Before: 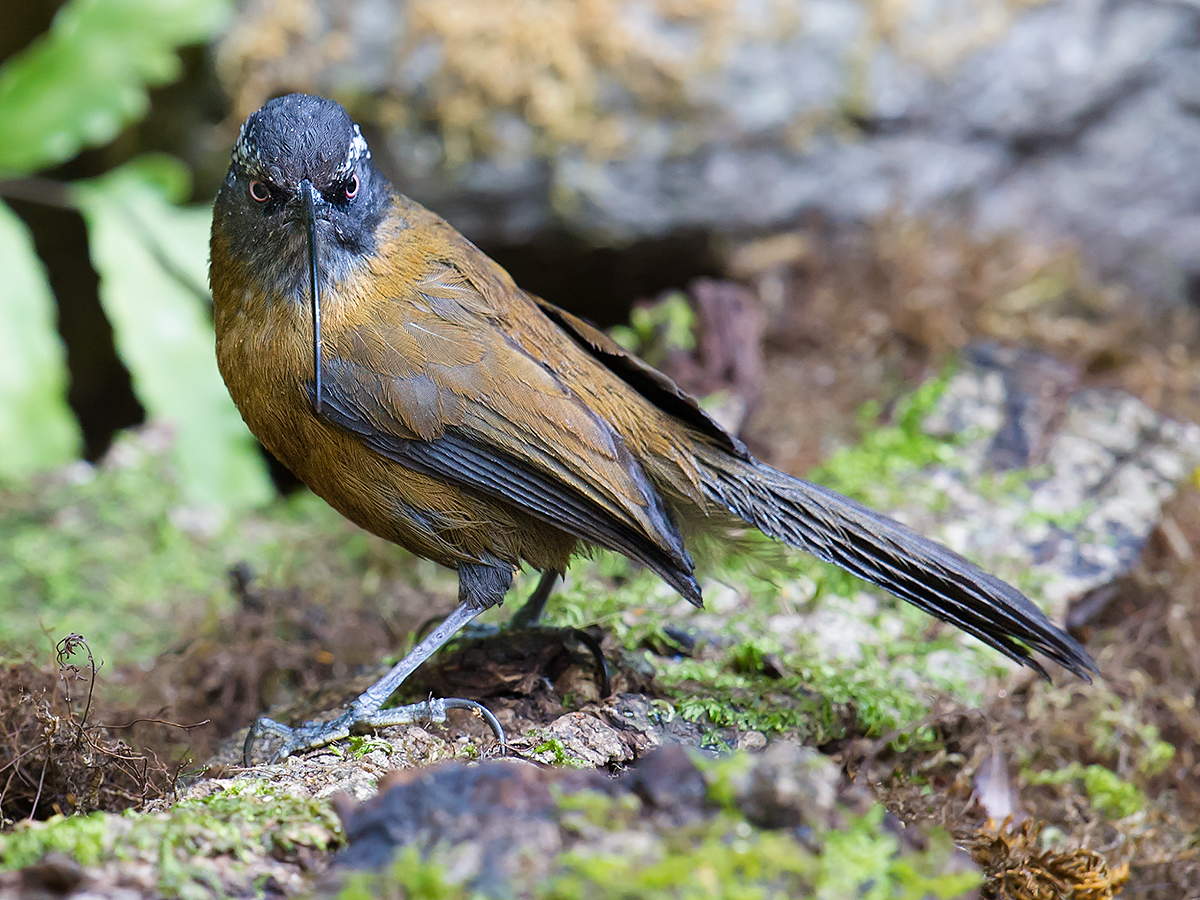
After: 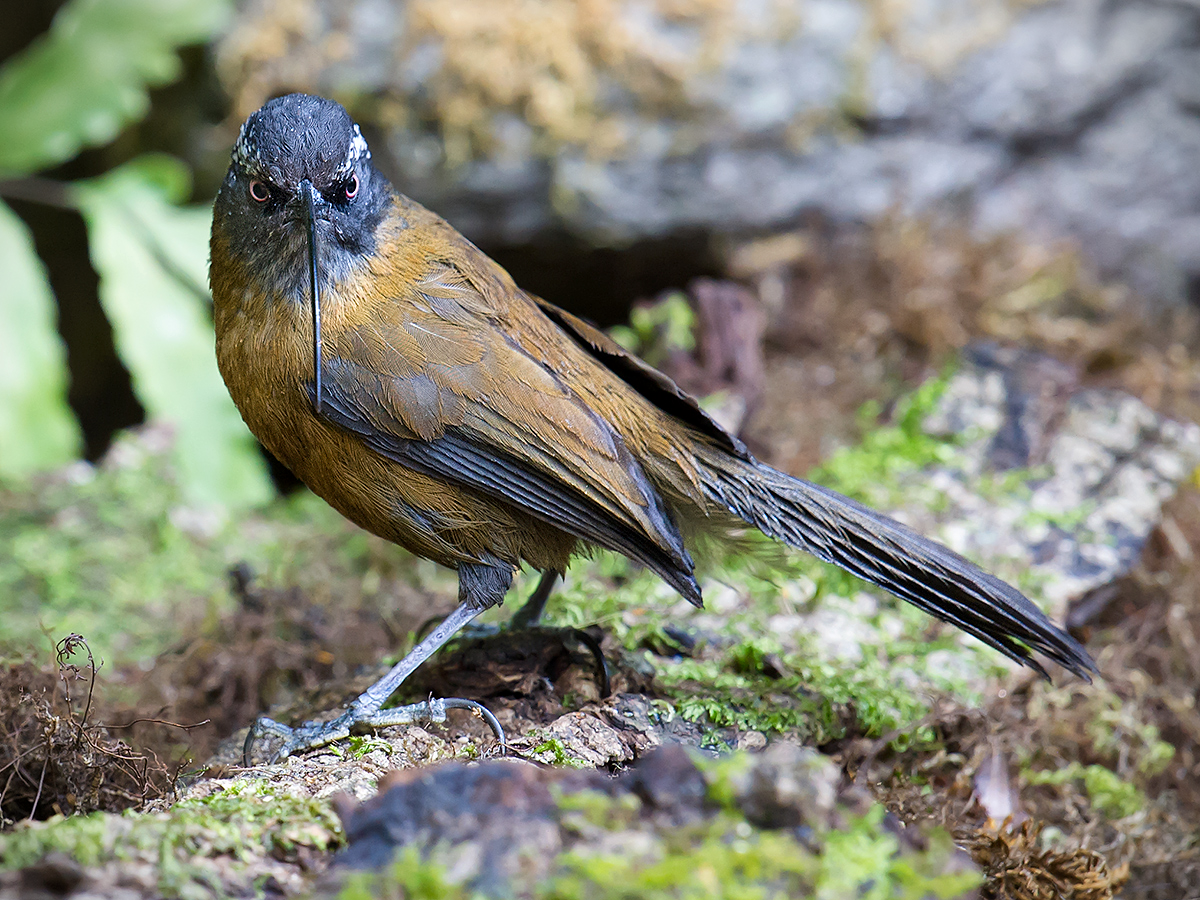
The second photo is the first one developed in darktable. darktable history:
local contrast: mode bilateral grid, contrast 20, coarseness 50, detail 120%, midtone range 0.2
vignetting: fall-off start 97.22%, width/height ratio 1.185
